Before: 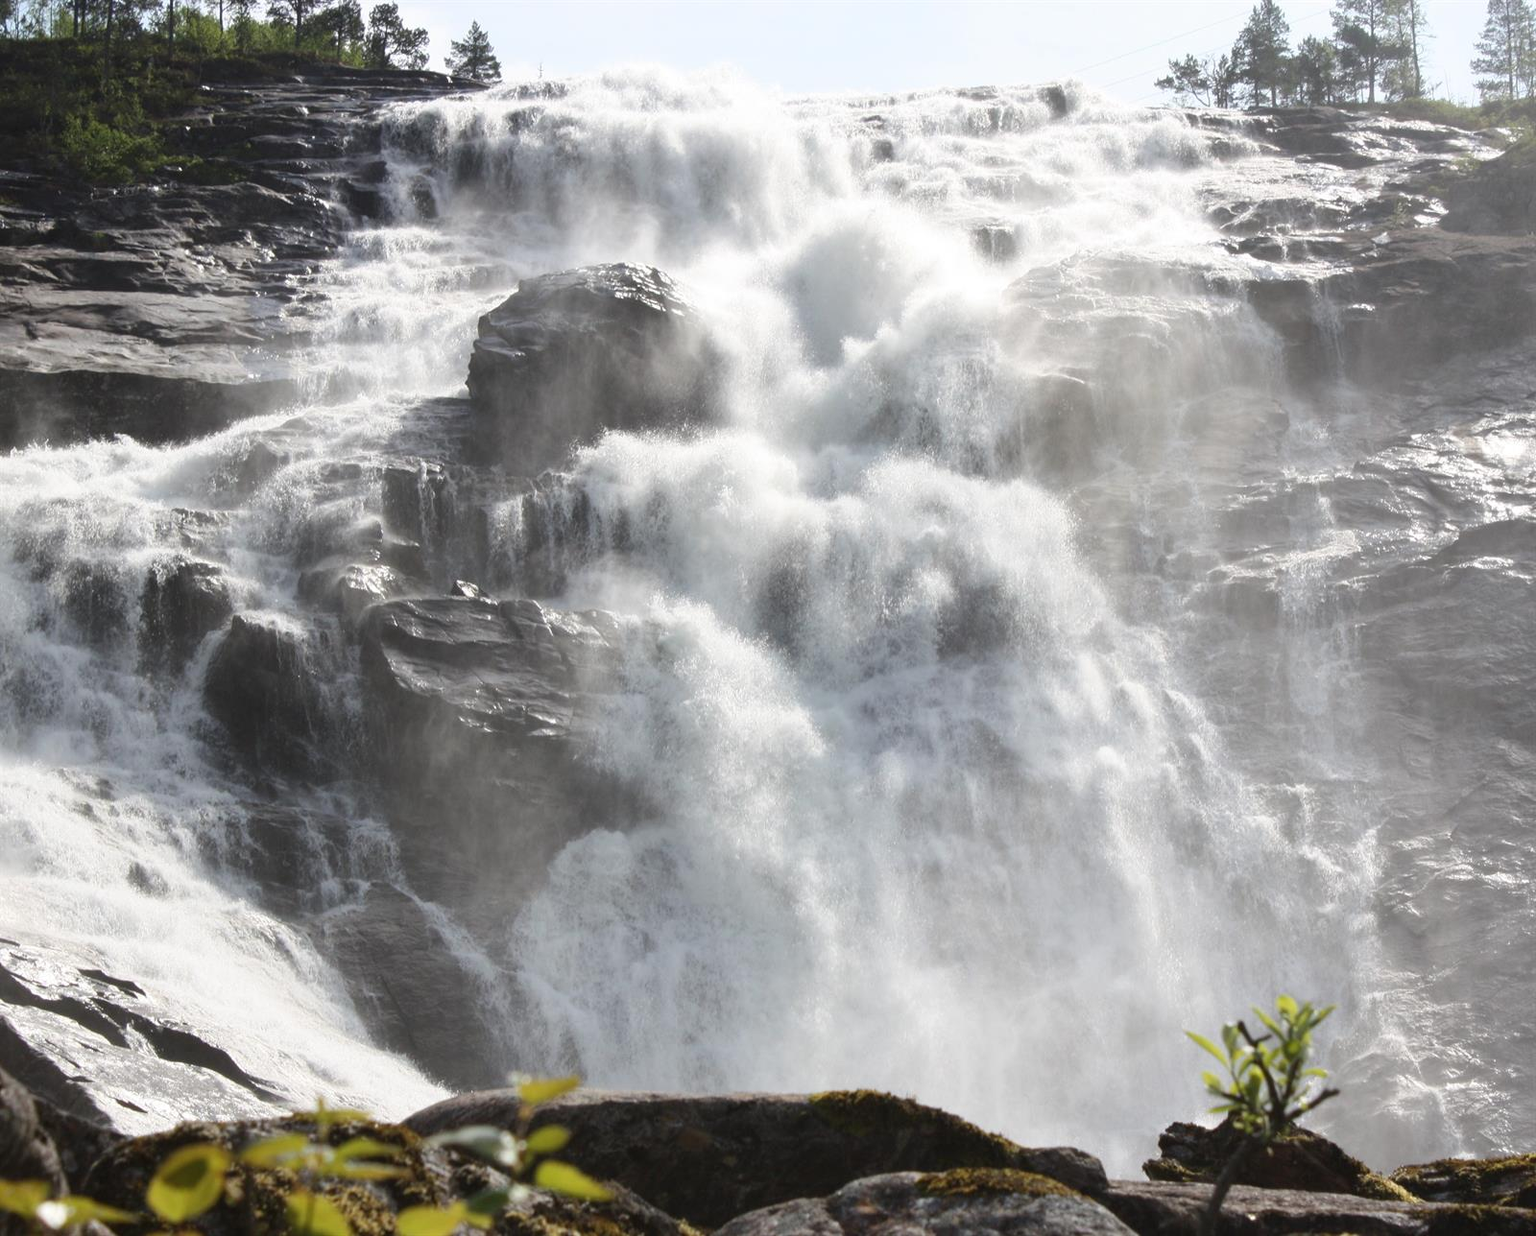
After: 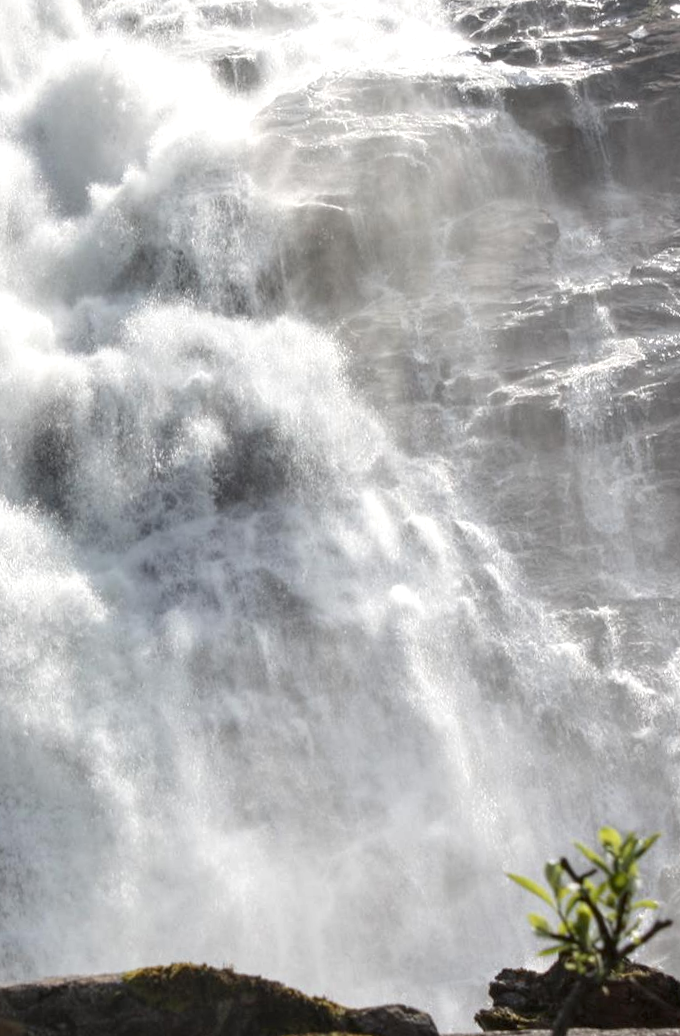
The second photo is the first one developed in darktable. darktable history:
crop: left 47.628%, top 6.643%, right 7.874%
rotate and perspective: rotation -5°, crop left 0.05, crop right 0.952, crop top 0.11, crop bottom 0.89
local contrast: highlights 61%, detail 143%, midtone range 0.428
